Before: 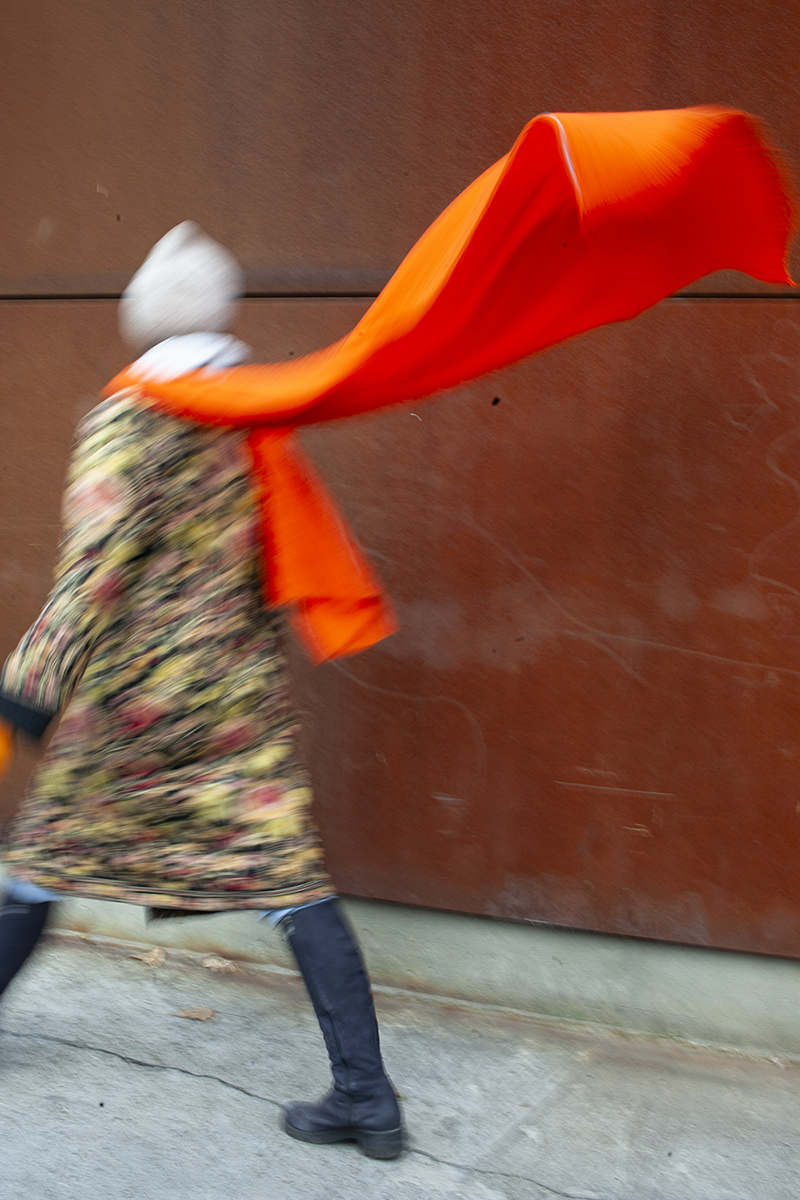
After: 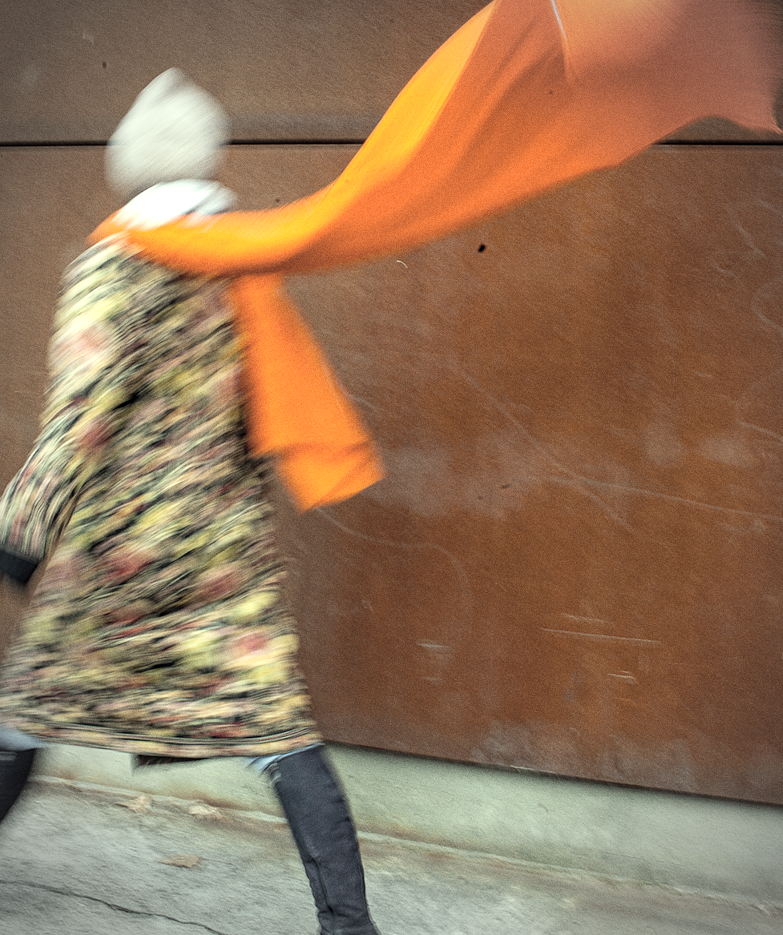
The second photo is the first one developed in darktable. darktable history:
color balance: lift [1, 1.001, 0.999, 1.001], gamma [1, 1.004, 1.007, 0.993], gain [1, 0.991, 0.987, 1.013], contrast 7.5%, contrast fulcrum 10%, output saturation 115%
crop and rotate: left 1.814%, top 12.818%, right 0.25%, bottom 9.225%
contrast brightness saturation: brightness 0.18, saturation -0.5
color correction: highlights a* -5.94, highlights b* 11.19
vignetting: automatic ratio true
local contrast: on, module defaults
grain: coarseness 0.09 ISO
